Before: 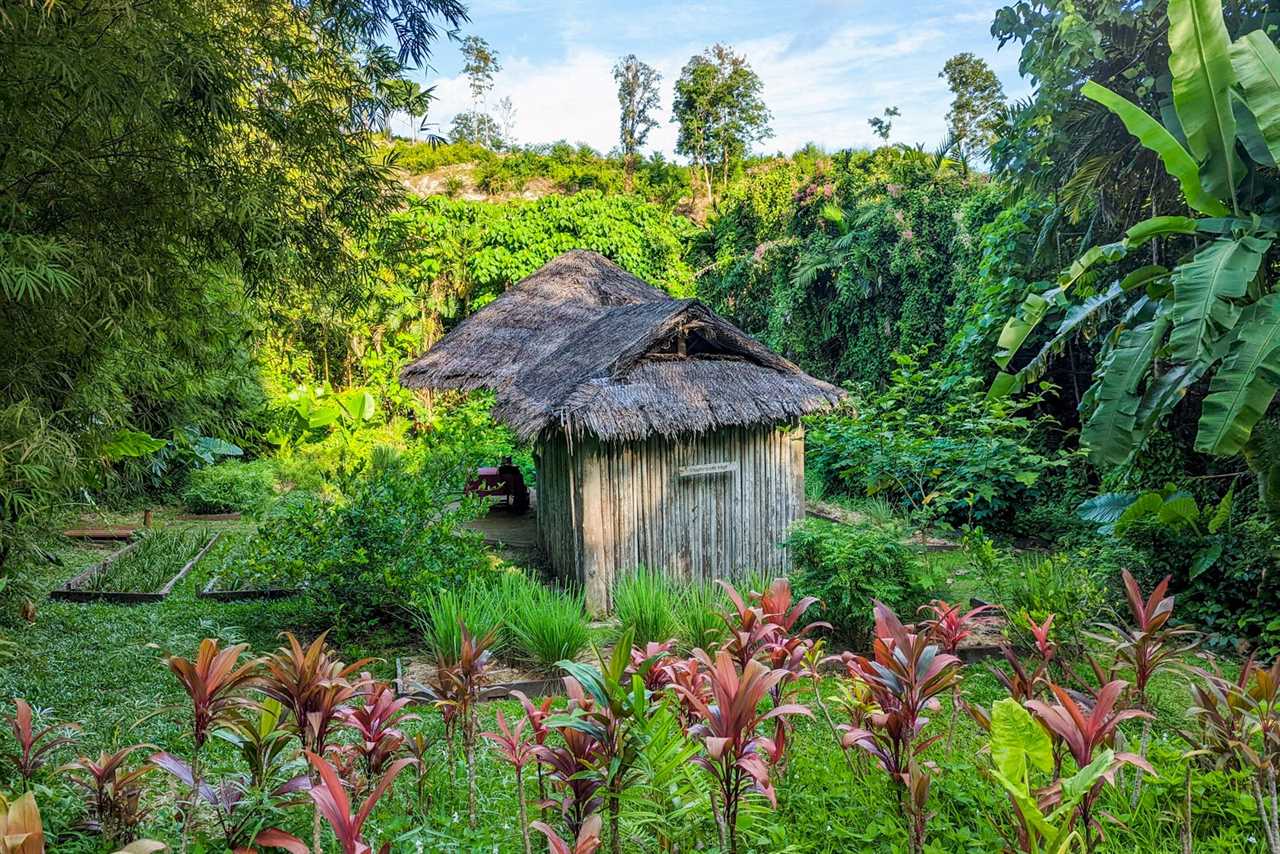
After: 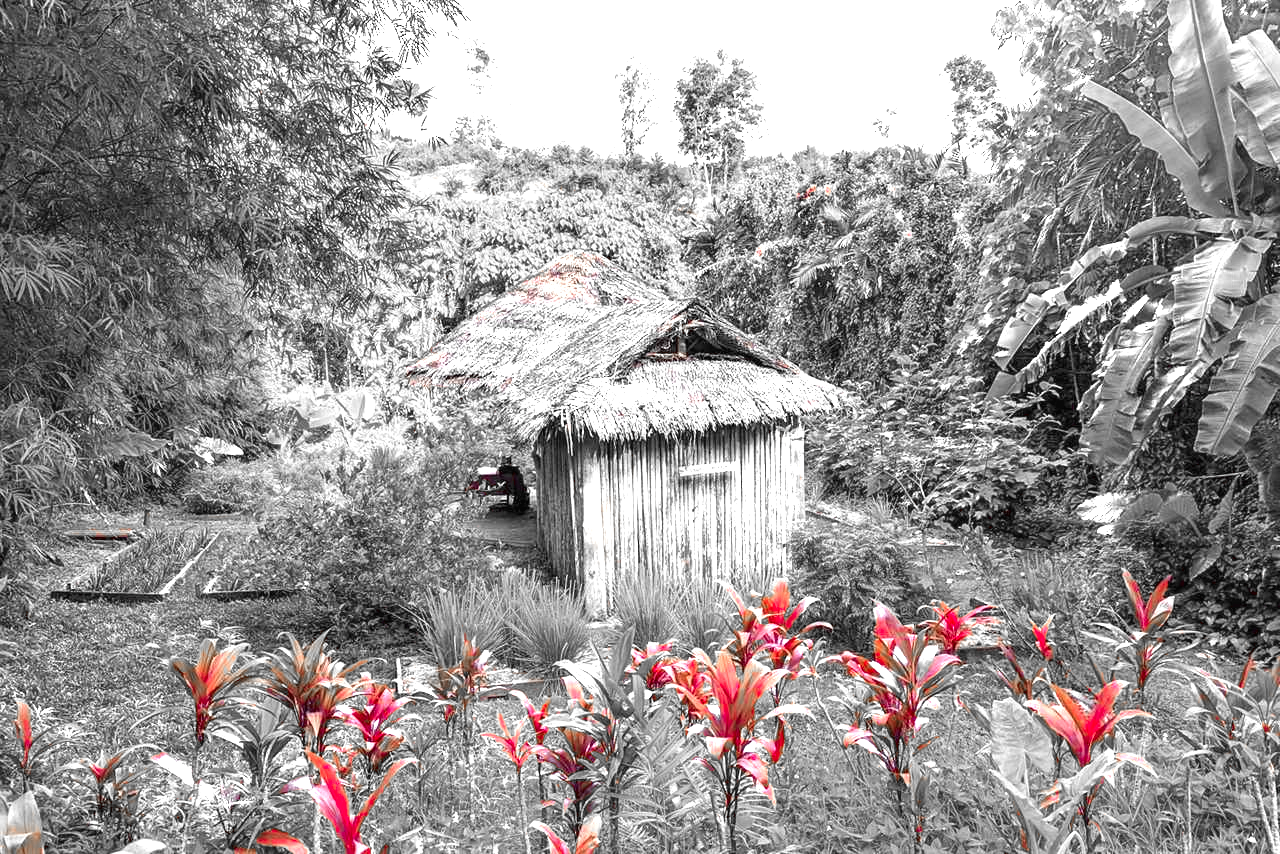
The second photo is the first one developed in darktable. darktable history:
exposure: black level correction 0, exposure 1.7 EV, compensate exposure bias true, compensate highlight preservation false
color zones: curves: ch0 [(0, 0.352) (0.143, 0.407) (0.286, 0.386) (0.429, 0.431) (0.571, 0.829) (0.714, 0.853) (0.857, 0.833) (1, 0.352)]; ch1 [(0, 0.604) (0.072, 0.726) (0.096, 0.608) (0.205, 0.007) (0.571, -0.006) (0.839, -0.013) (0.857, -0.012) (1, 0.604)]
